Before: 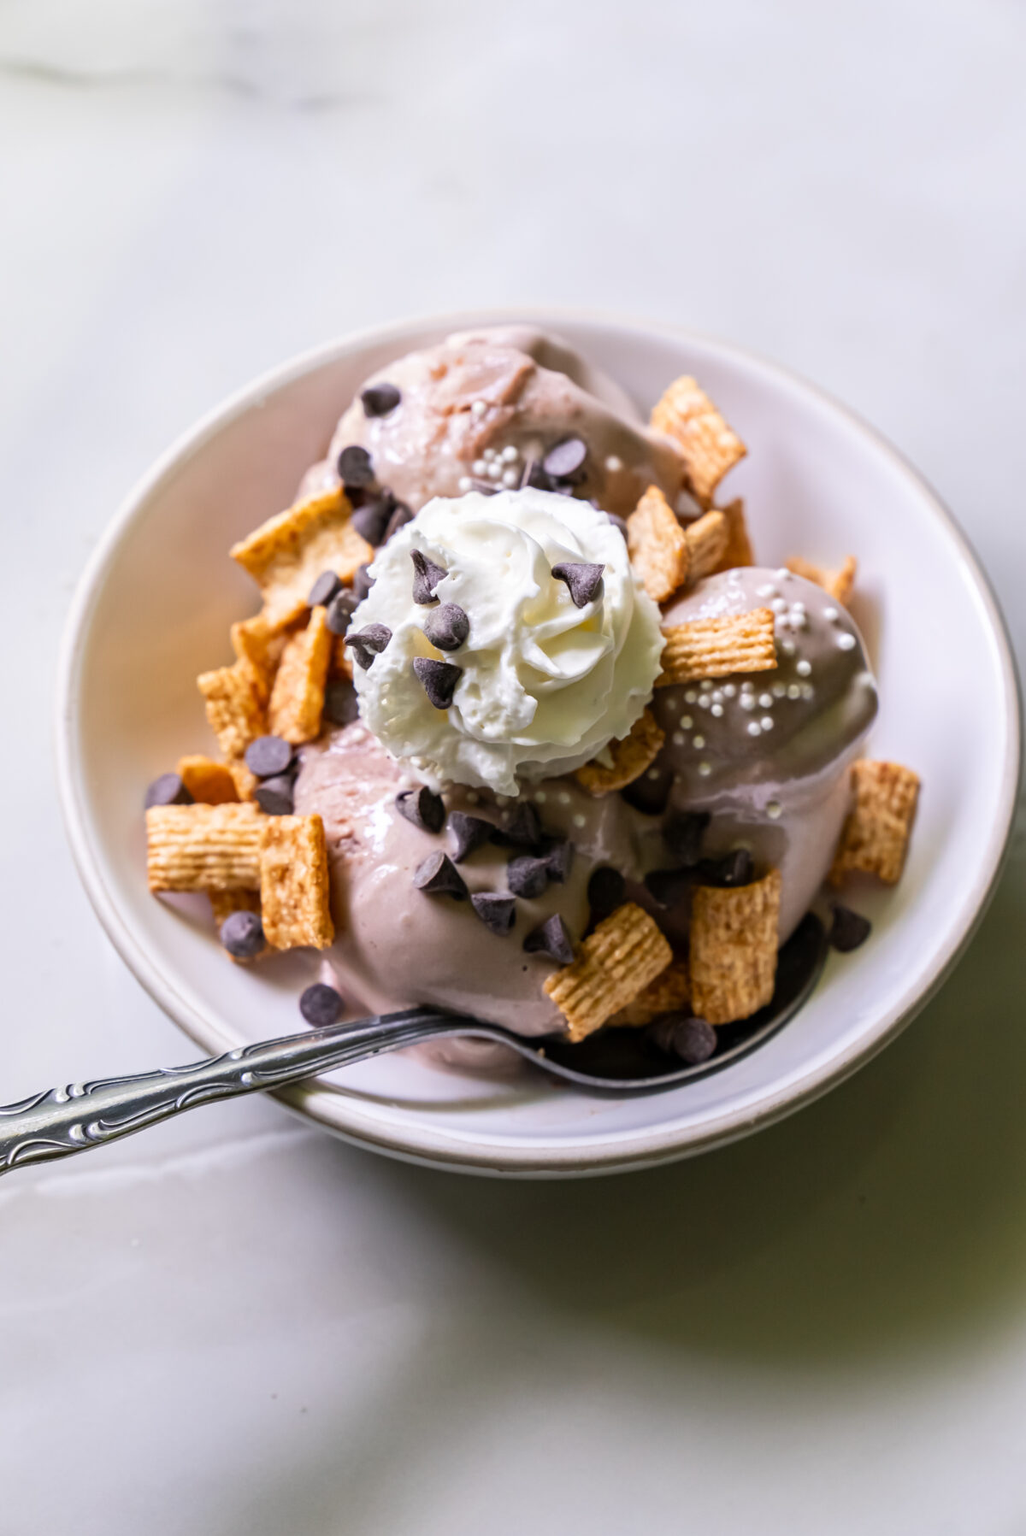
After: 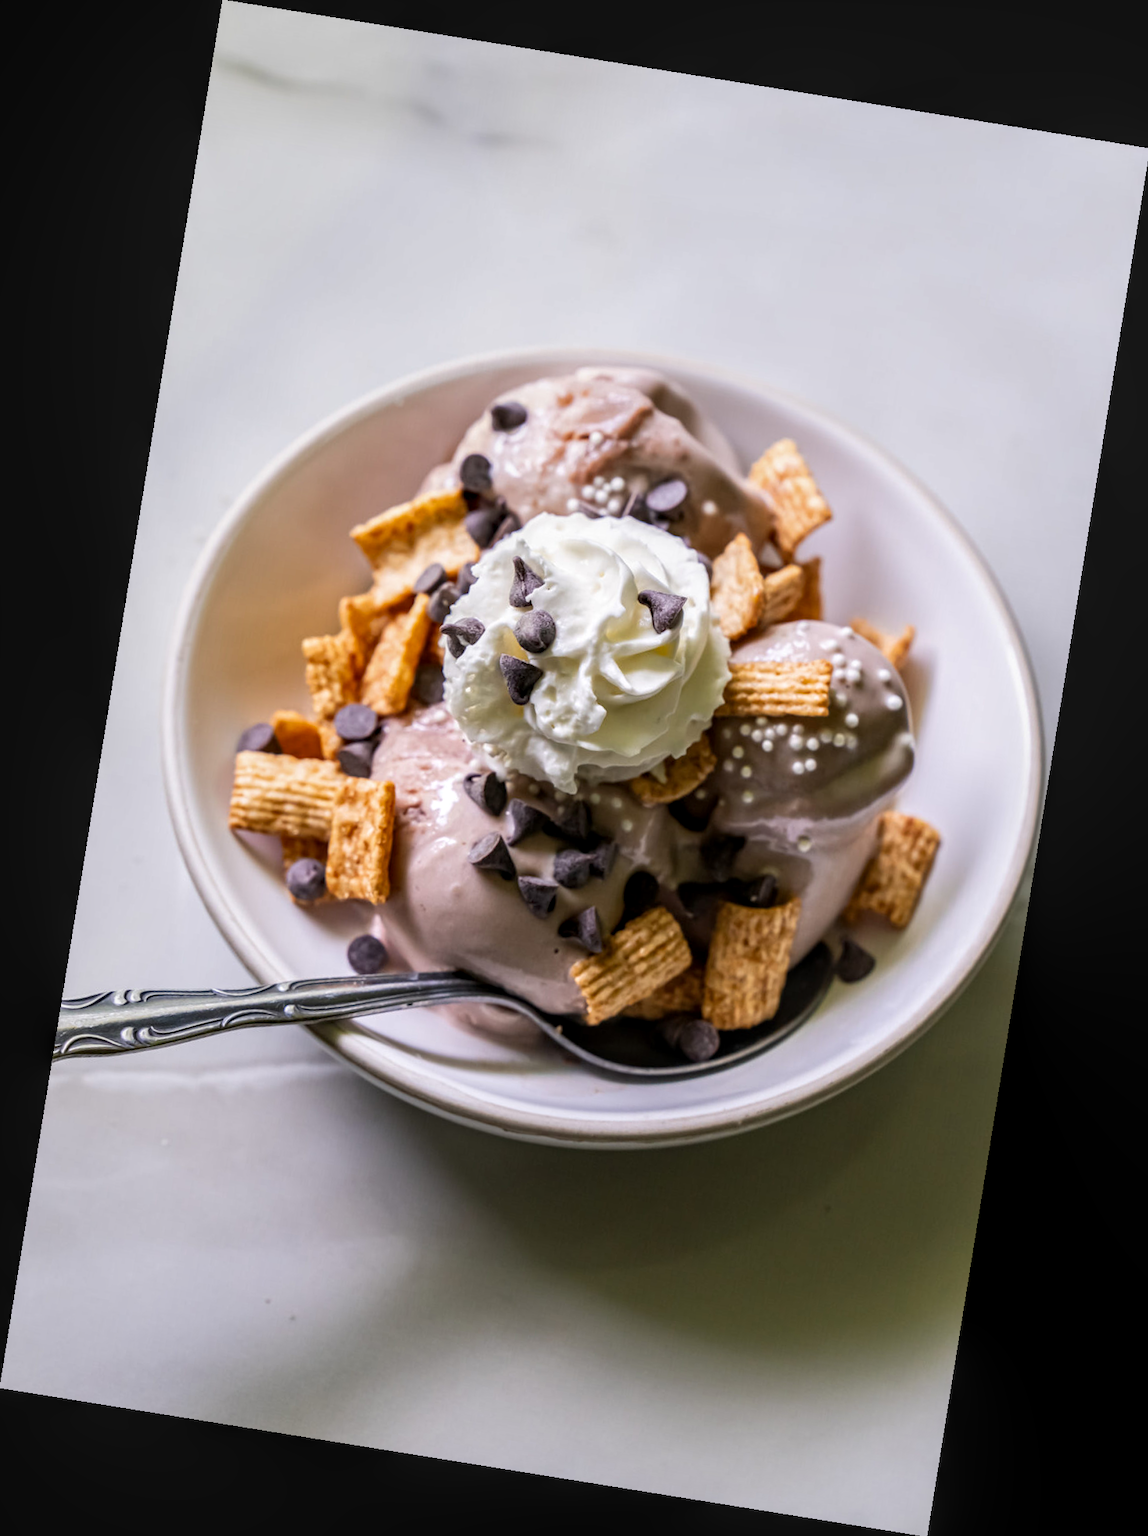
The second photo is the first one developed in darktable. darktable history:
rotate and perspective: rotation 9.12°, automatic cropping off
local contrast: on, module defaults
